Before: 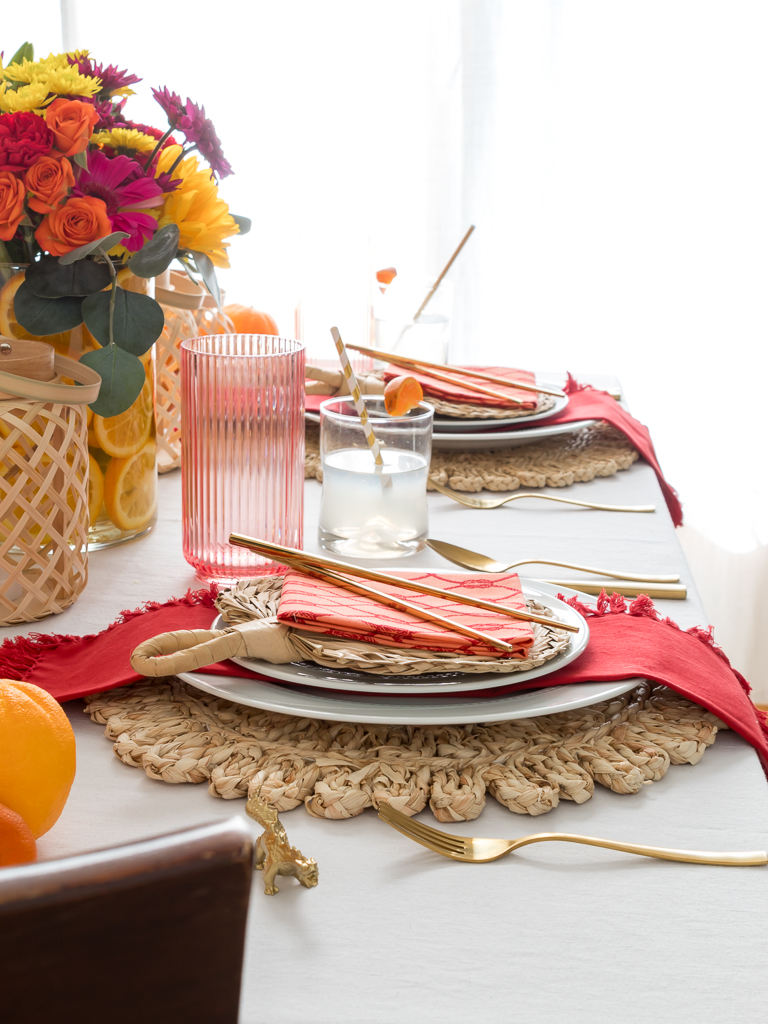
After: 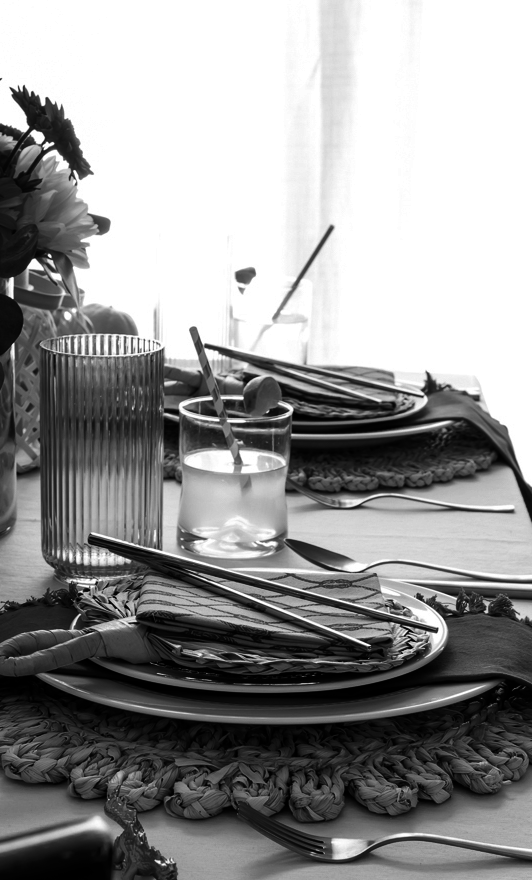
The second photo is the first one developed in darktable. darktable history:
color balance rgb: global vibrance 42.74%
crop: left 18.479%, right 12.2%, bottom 13.971%
contrast brightness saturation: contrast 0.02, brightness -1, saturation -1
exposure: compensate exposure bias true, compensate highlight preservation false
